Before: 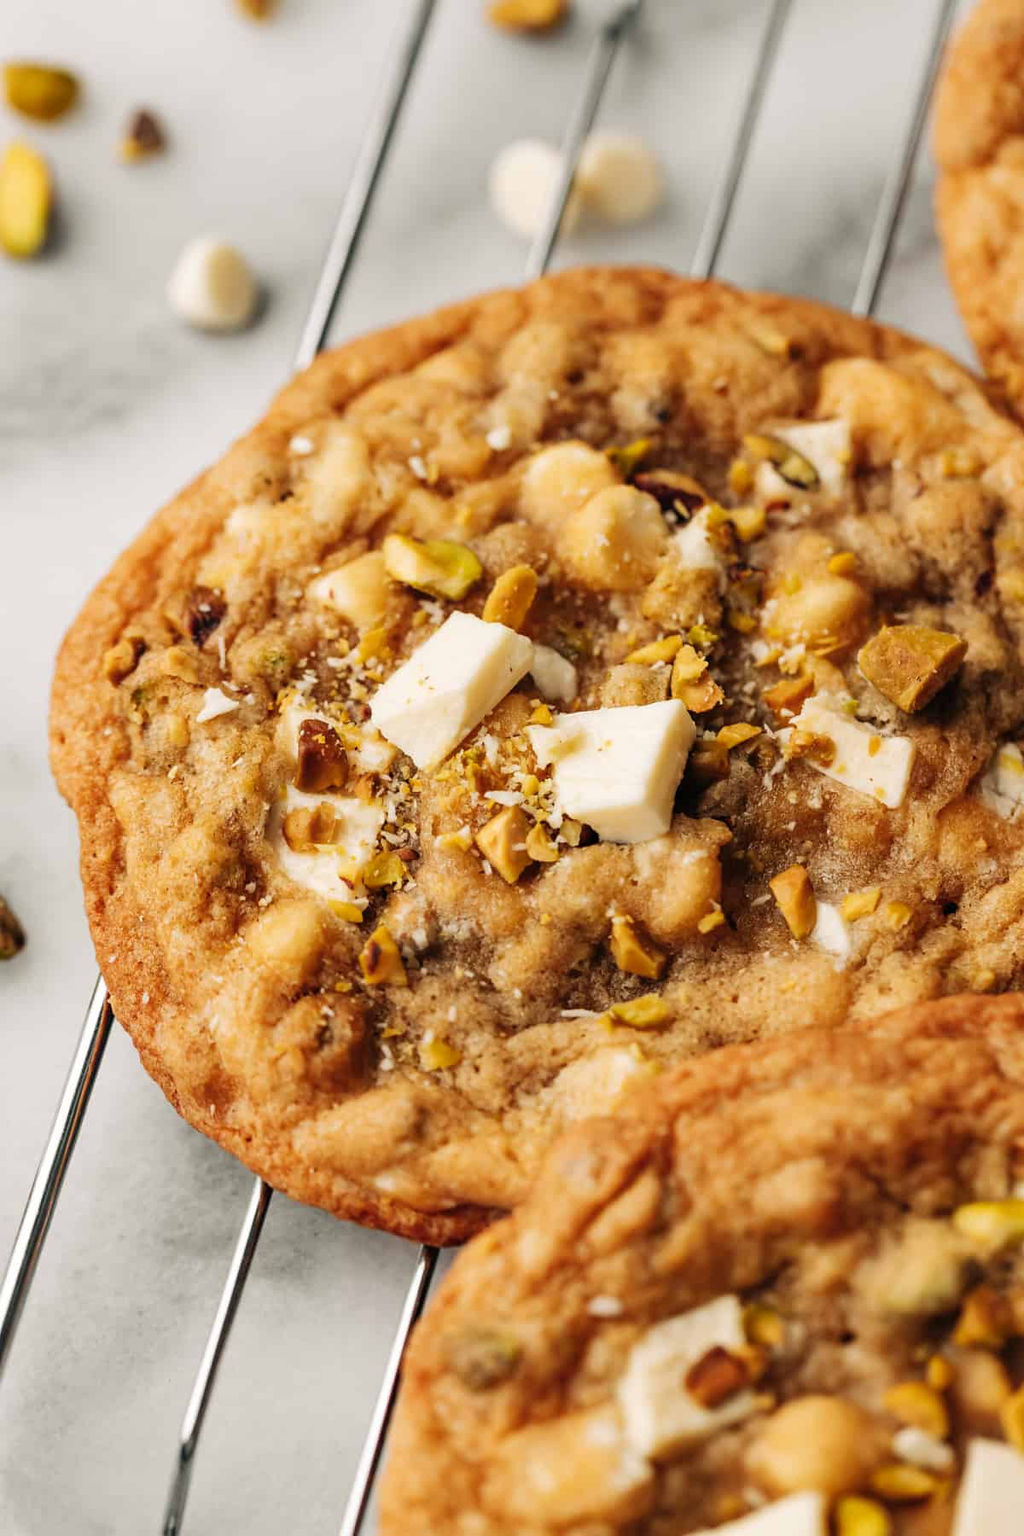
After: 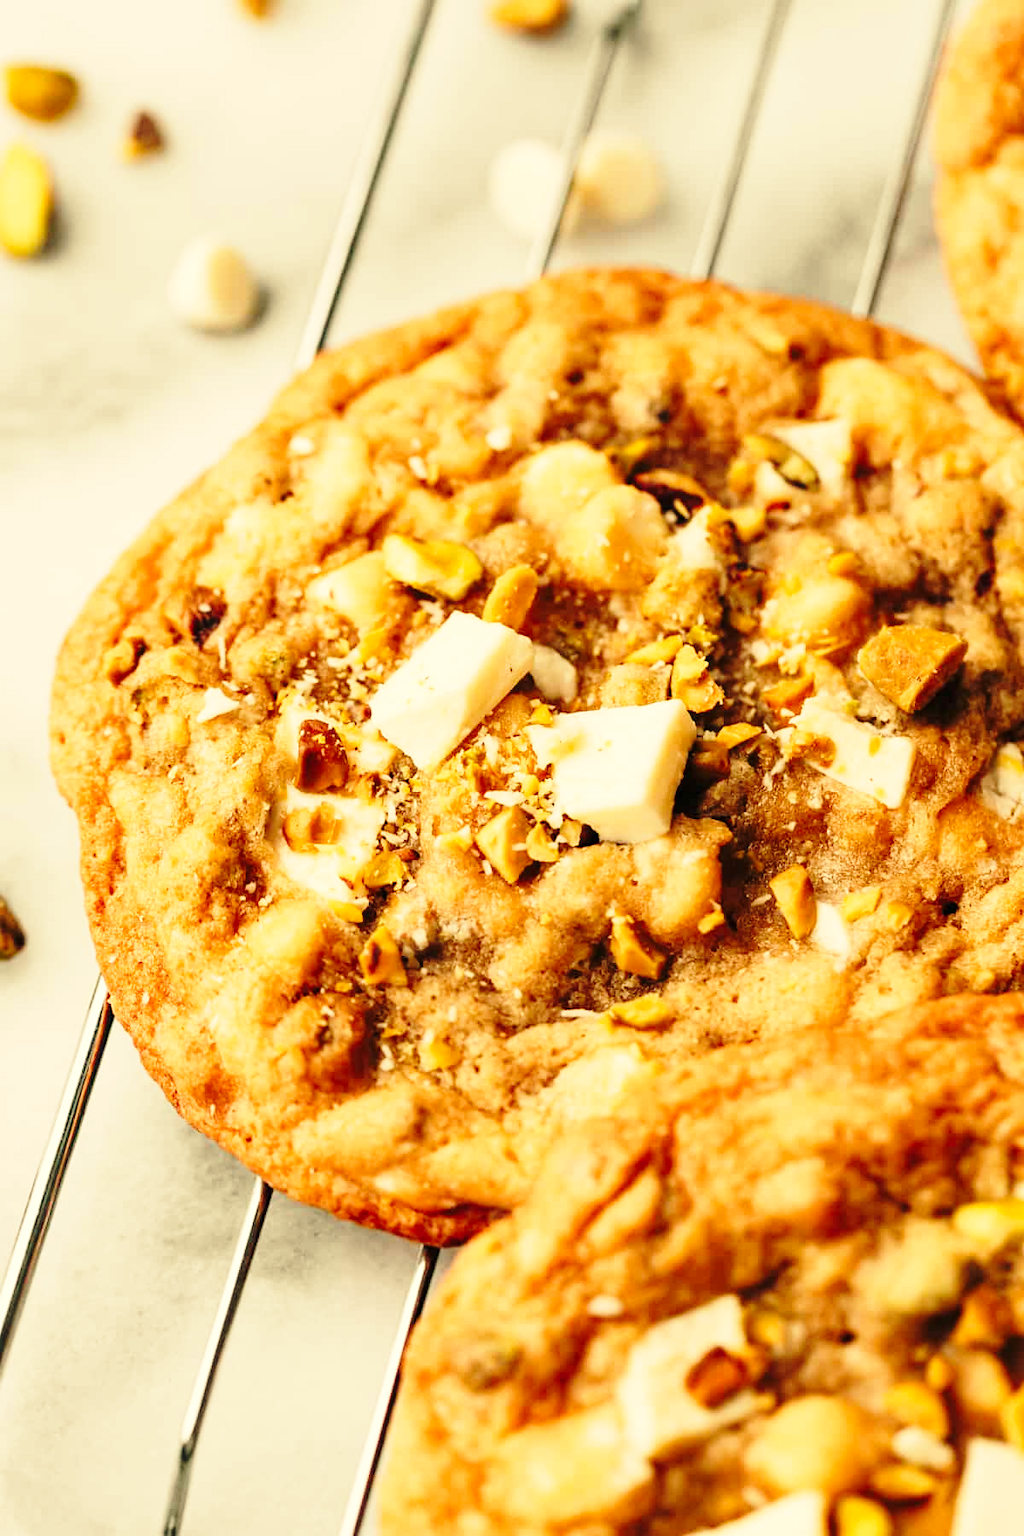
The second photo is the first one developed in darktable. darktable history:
base curve: curves: ch0 [(0, 0) (0.028, 0.03) (0.121, 0.232) (0.46, 0.748) (0.859, 0.968) (1, 1)], preserve colors none
tone equalizer: on, module defaults
white balance: red 1.08, blue 0.791
